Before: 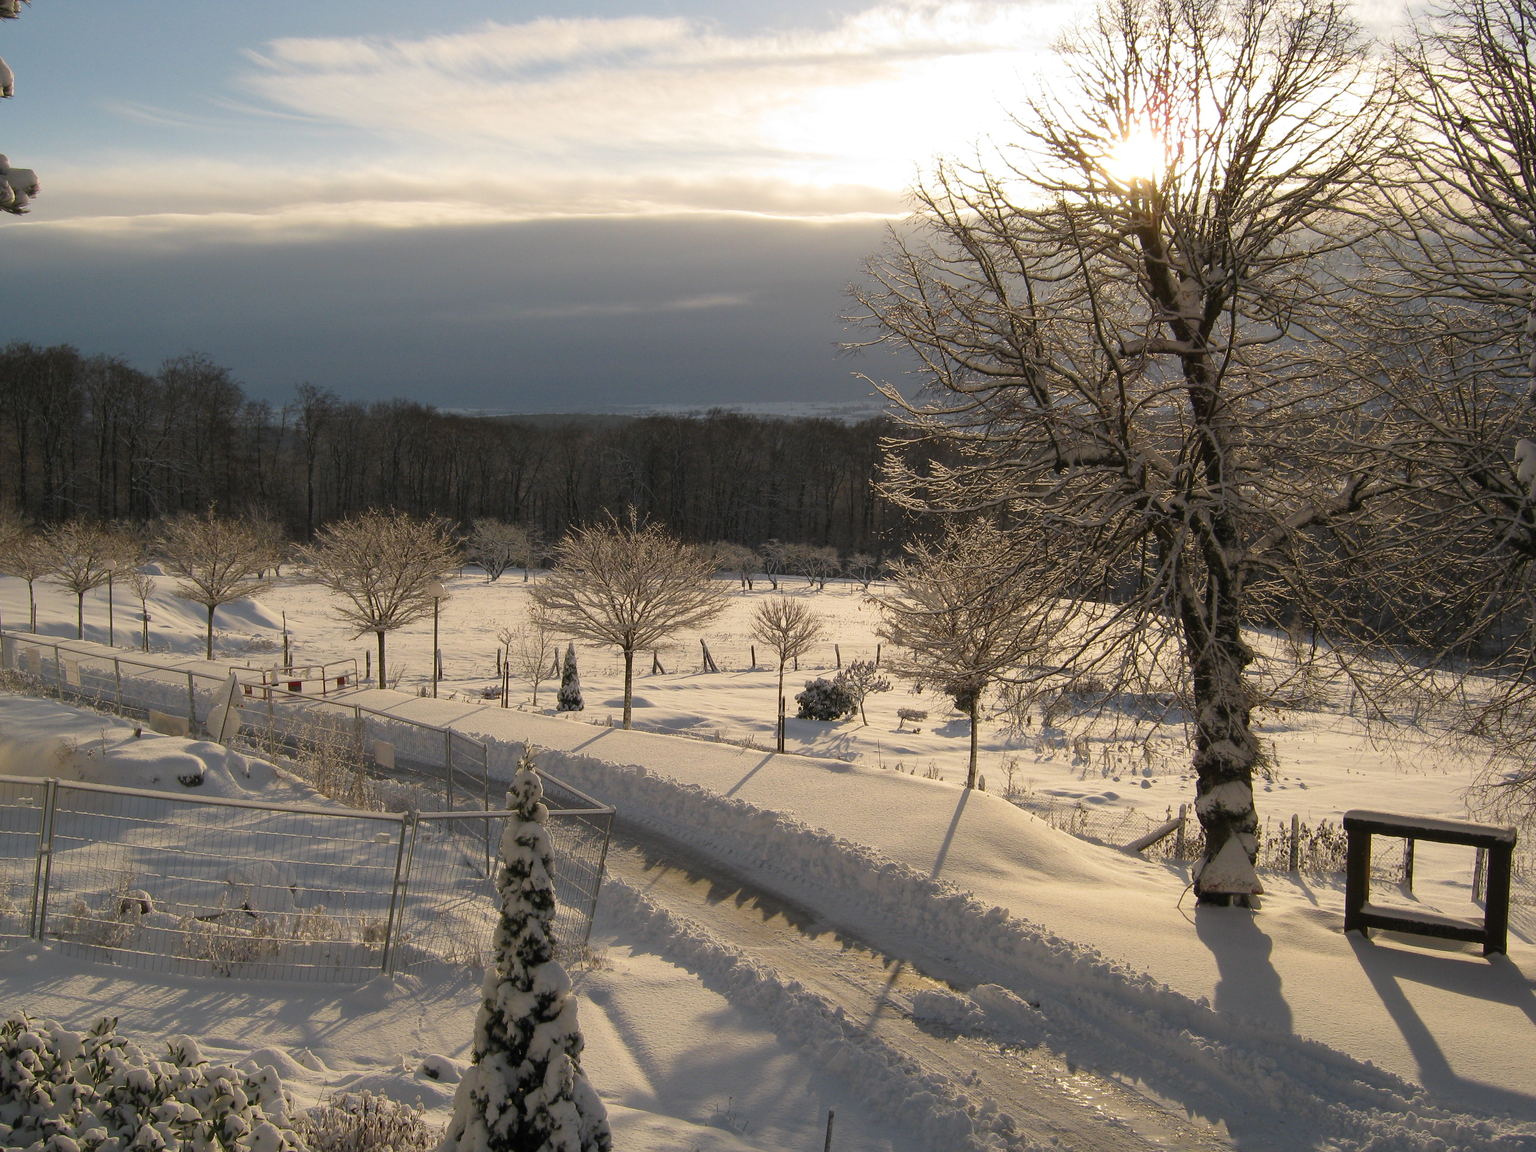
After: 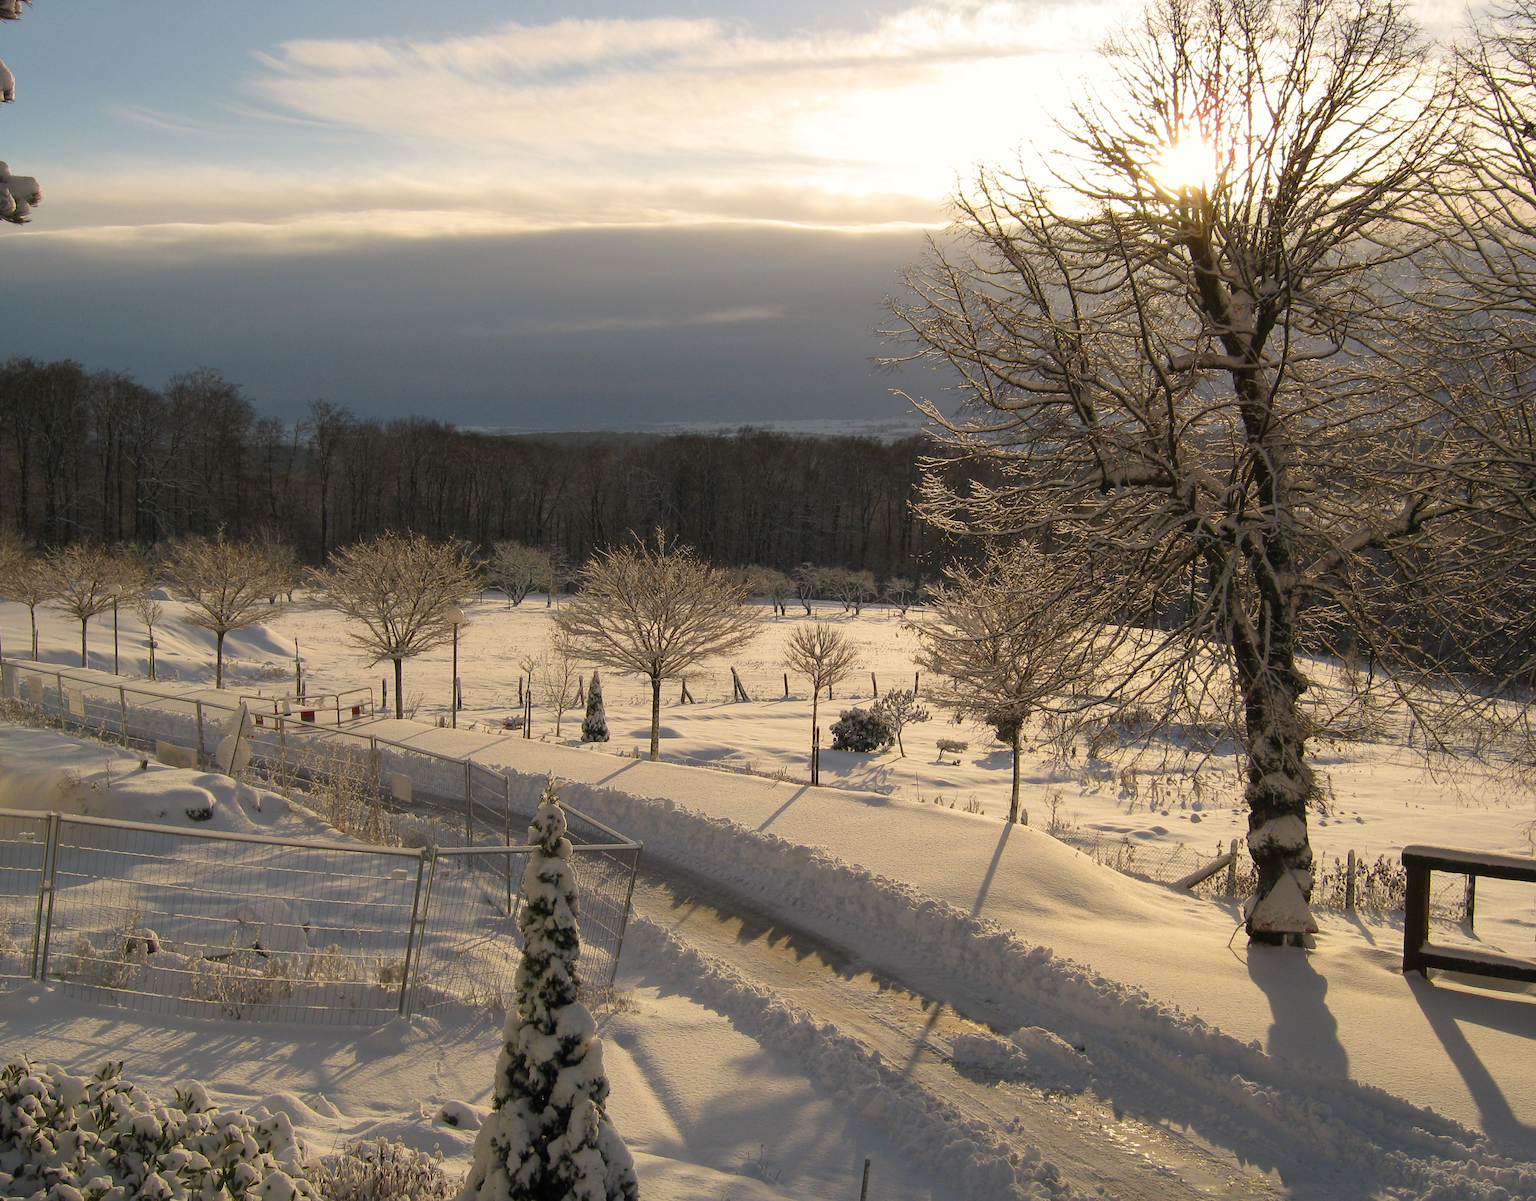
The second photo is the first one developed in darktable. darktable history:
color correction: highlights a* 0.816, highlights b* 2.78, saturation 1.1
crop: right 4.126%, bottom 0.031%
